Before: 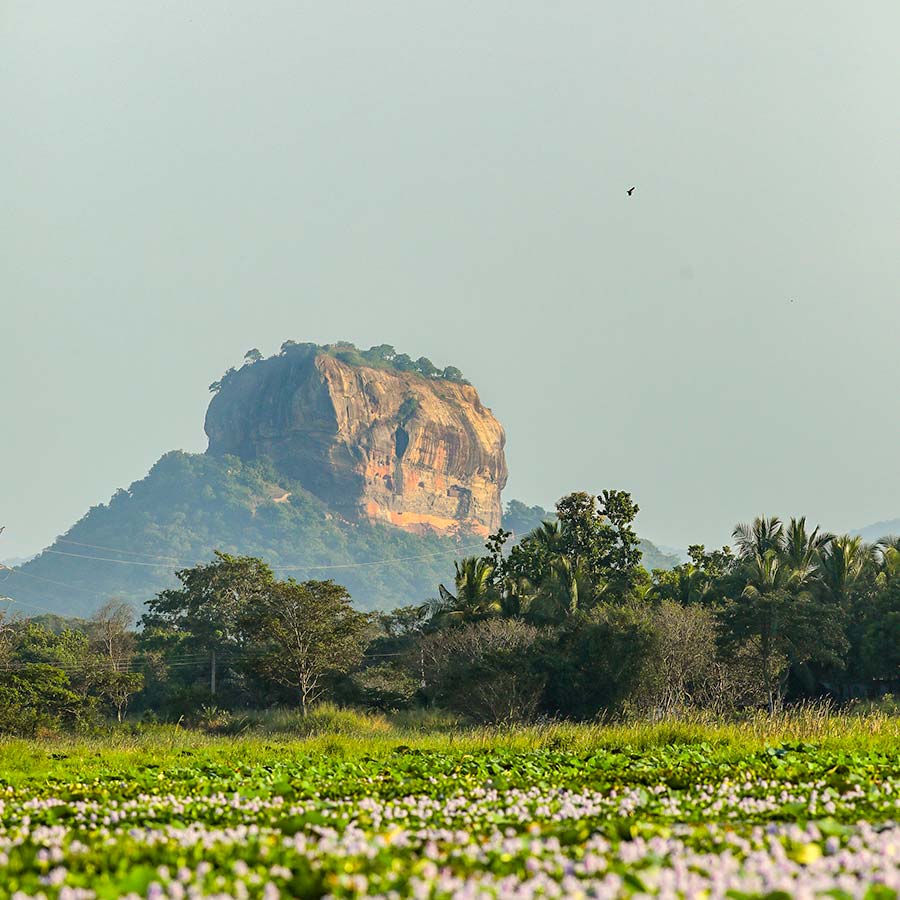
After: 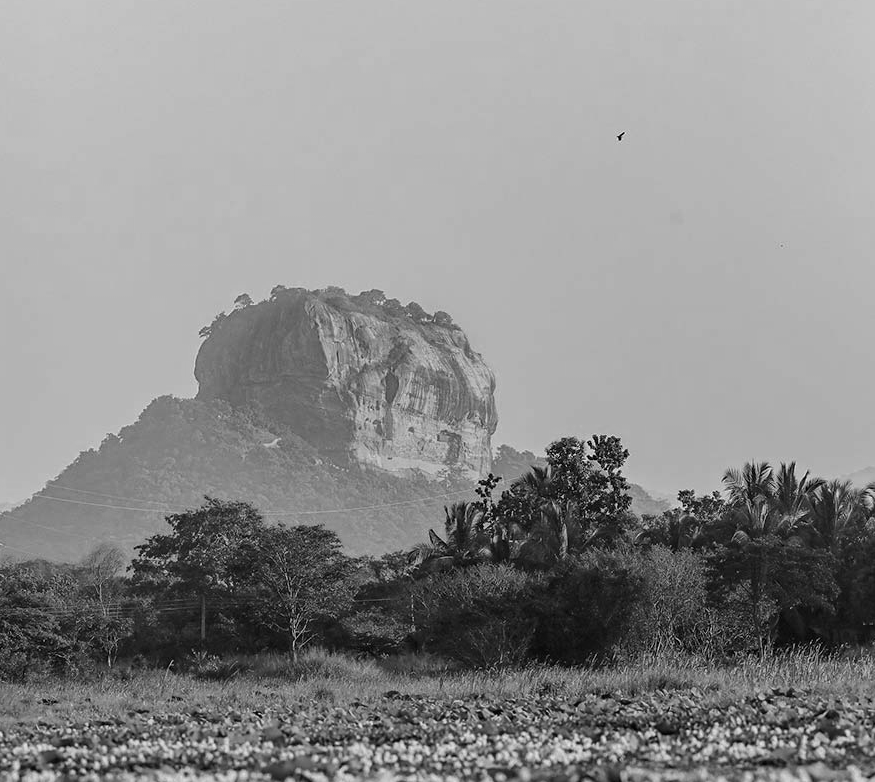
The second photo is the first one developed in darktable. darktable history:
crop: left 1.195%, top 6.15%, right 1.53%, bottom 6.868%
contrast brightness saturation: contrast 0.029, brightness -0.033
exposure: exposure -0.264 EV, compensate exposure bias true, compensate highlight preservation false
color zones: curves: ch0 [(0, 0.613) (0.01, 0.613) (0.245, 0.448) (0.498, 0.529) (0.642, 0.665) (0.879, 0.777) (0.99, 0.613)]; ch1 [(0, 0) (0.143, 0) (0.286, 0) (0.429, 0) (0.571, 0) (0.714, 0) (0.857, 0)]
